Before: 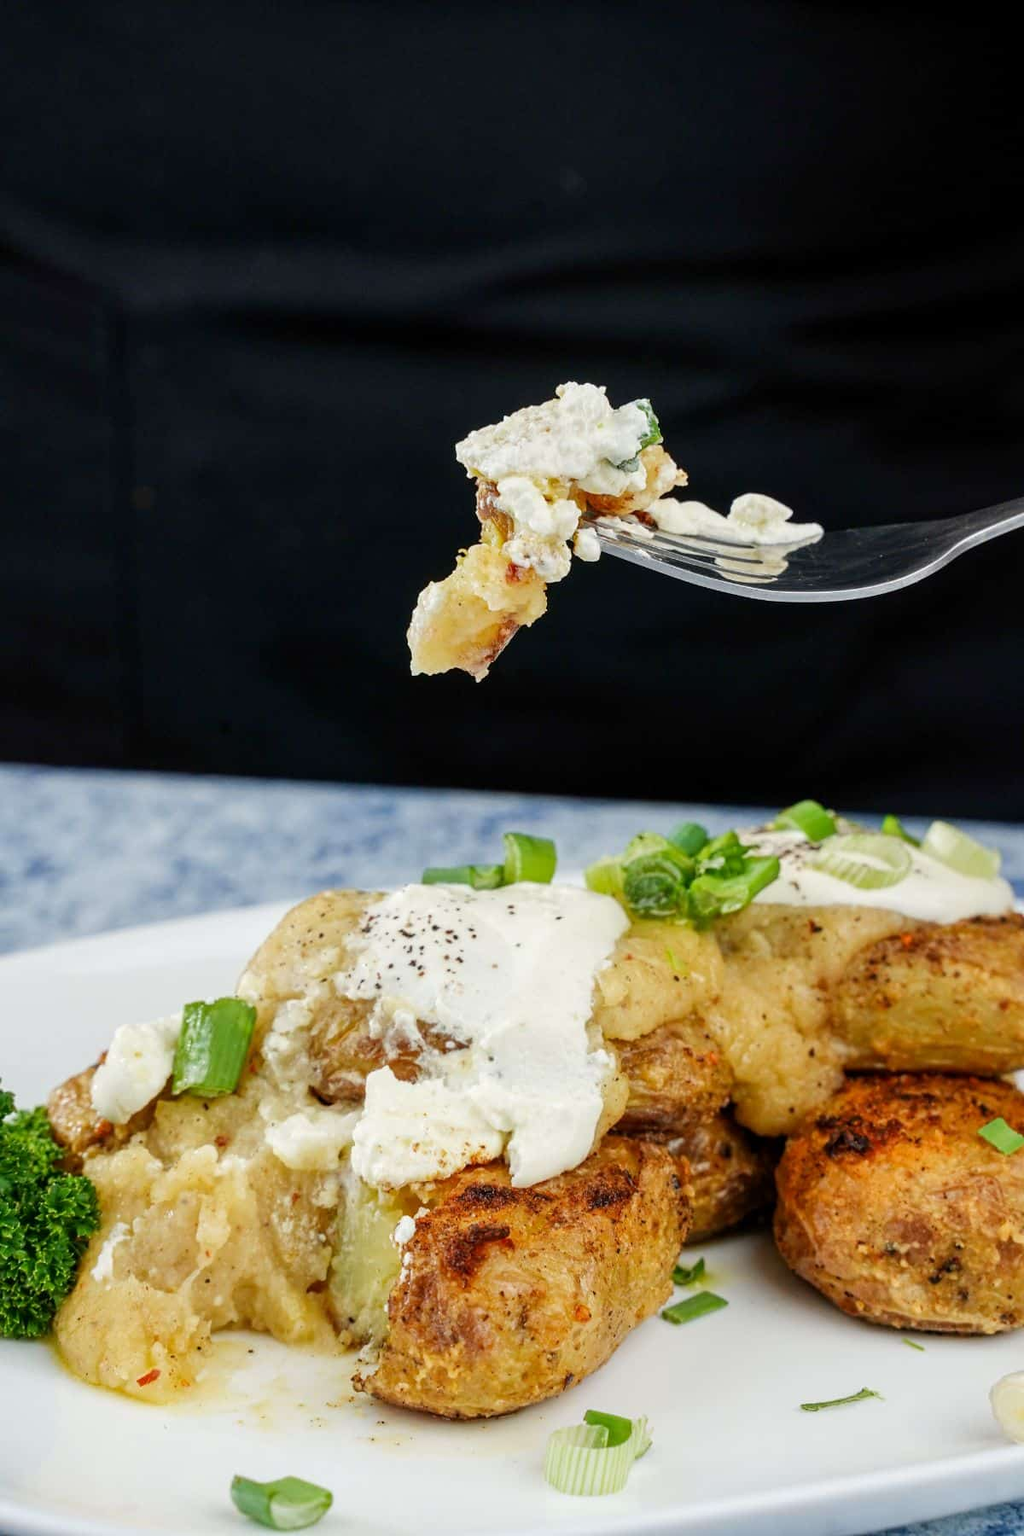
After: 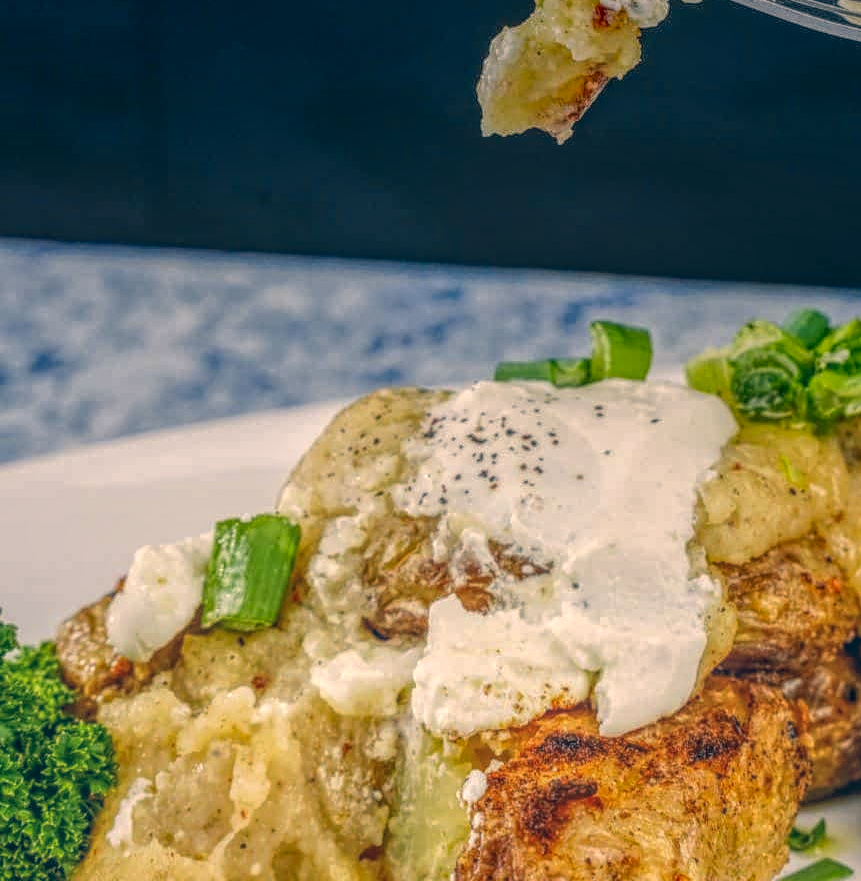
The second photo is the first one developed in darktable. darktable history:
color correction: highlights a* 10.29, highlights b* 13.87, shadows a* -9.79, shadows b* -14.95
local contrast: highlights 20%, shadows 25%, detail 199%, midtone range 0.2
crop: top 36.436%, right 28.188%, bottom 14.583%
